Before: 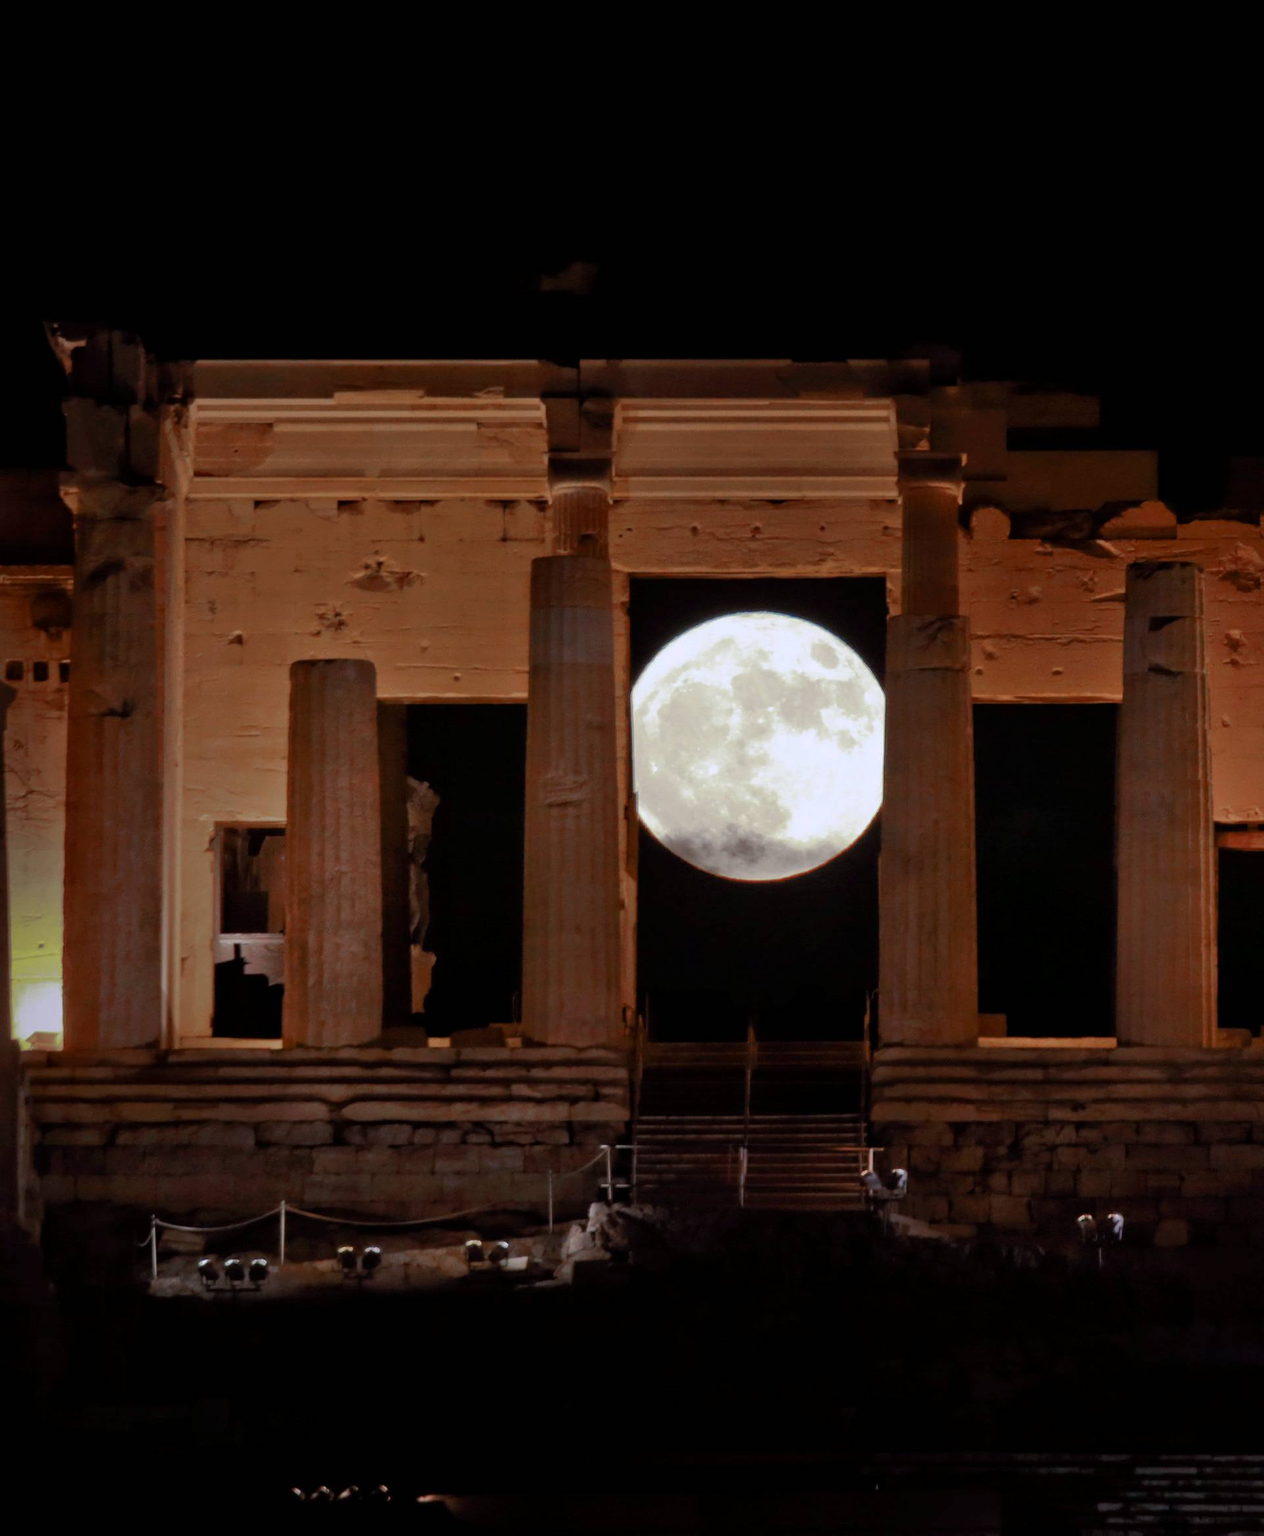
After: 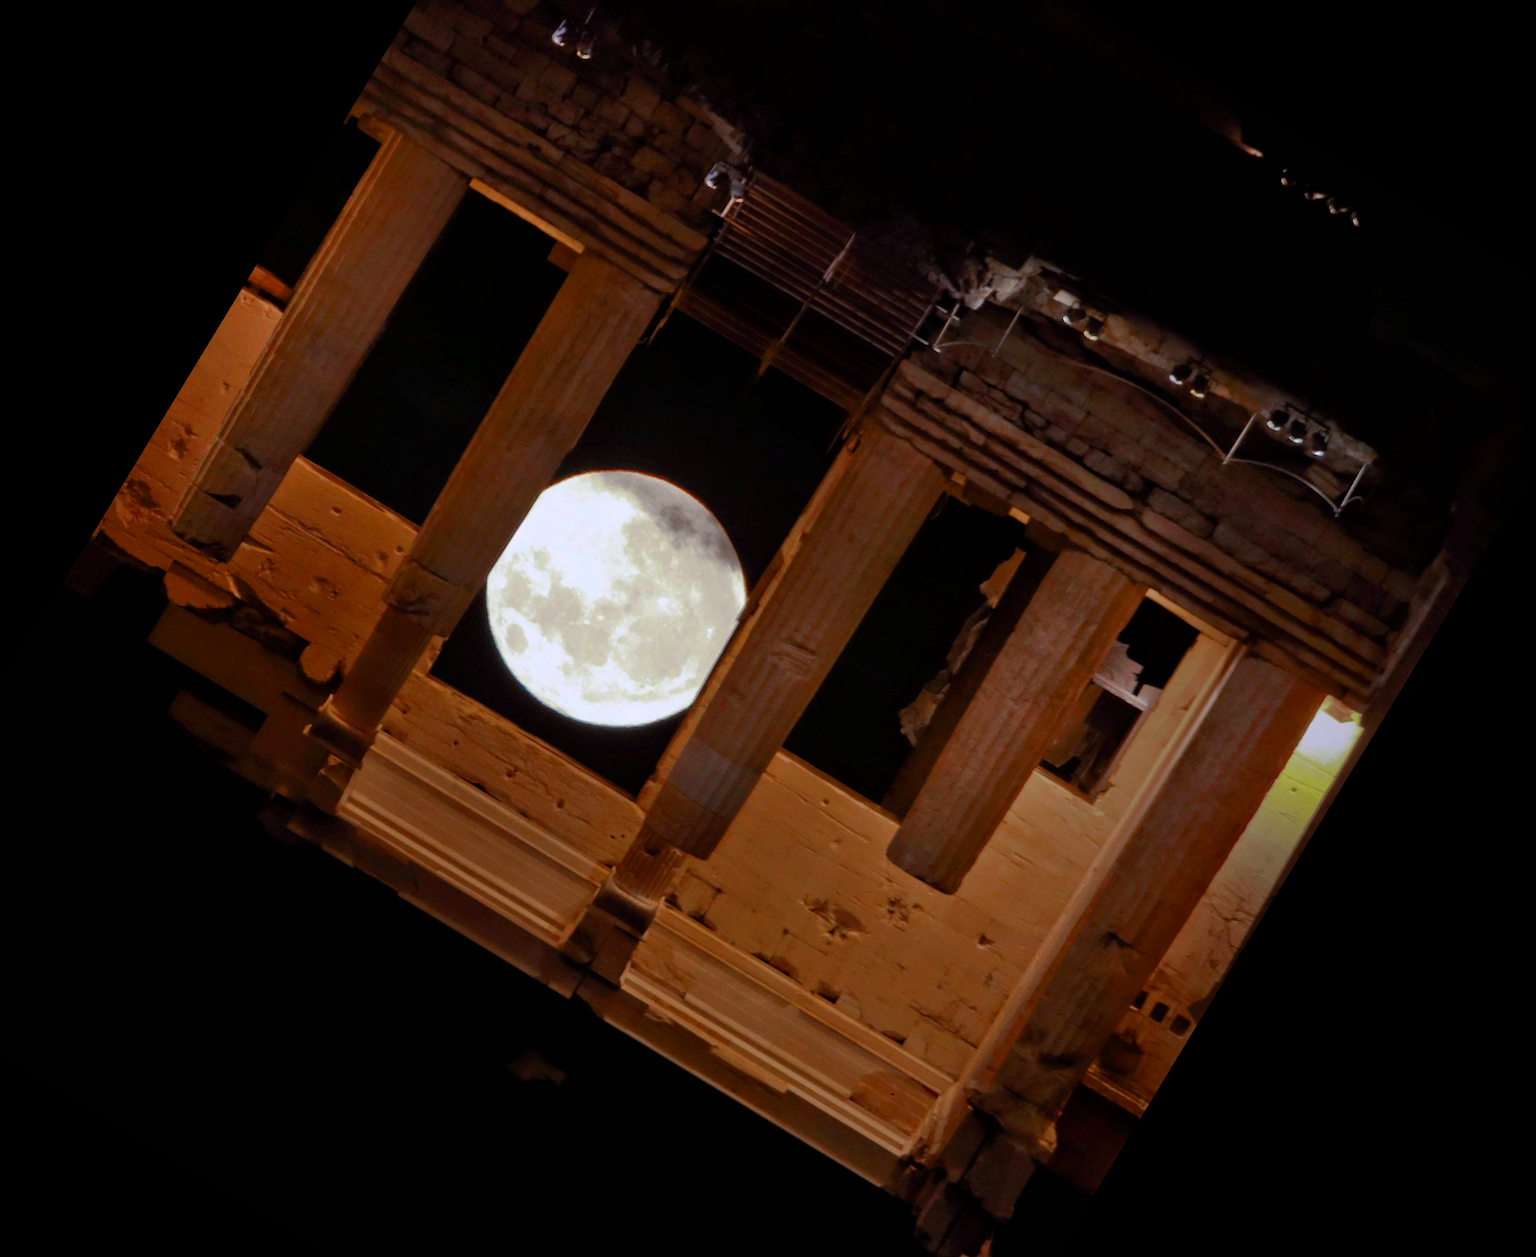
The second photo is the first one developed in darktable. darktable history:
color balance rgb: perceptual saturation grading › global saturation 20%, global vibrance 10%
crop and rotate: angle 148.68°, left 9.111%, top 15.603%, right 4.588%, bottom 17.041%
